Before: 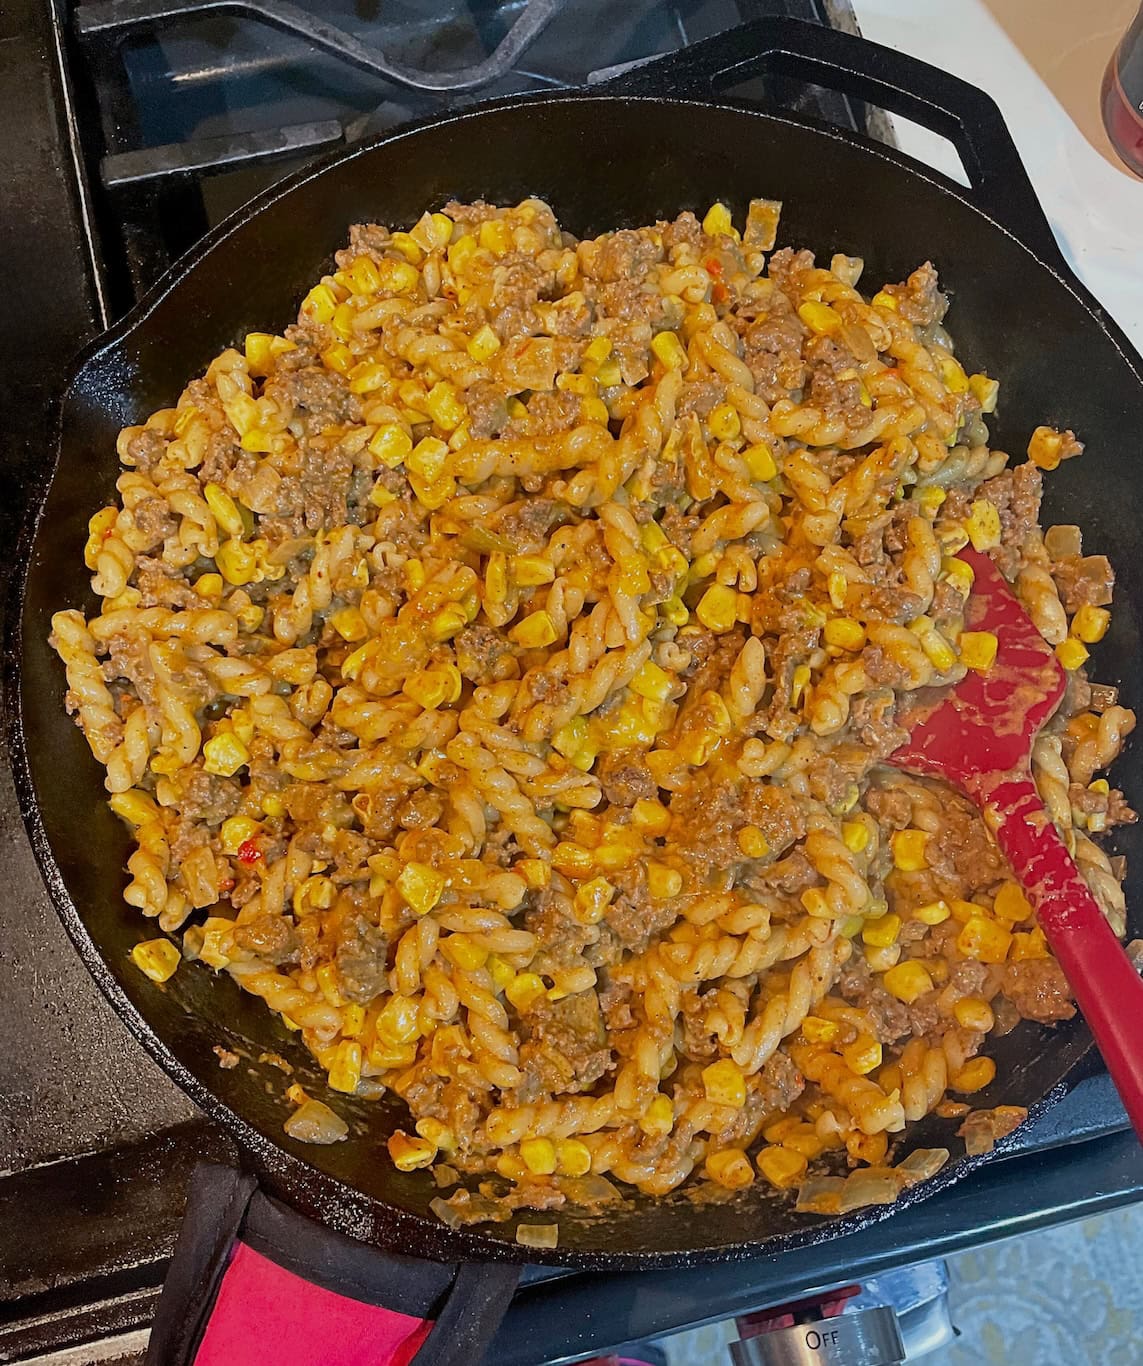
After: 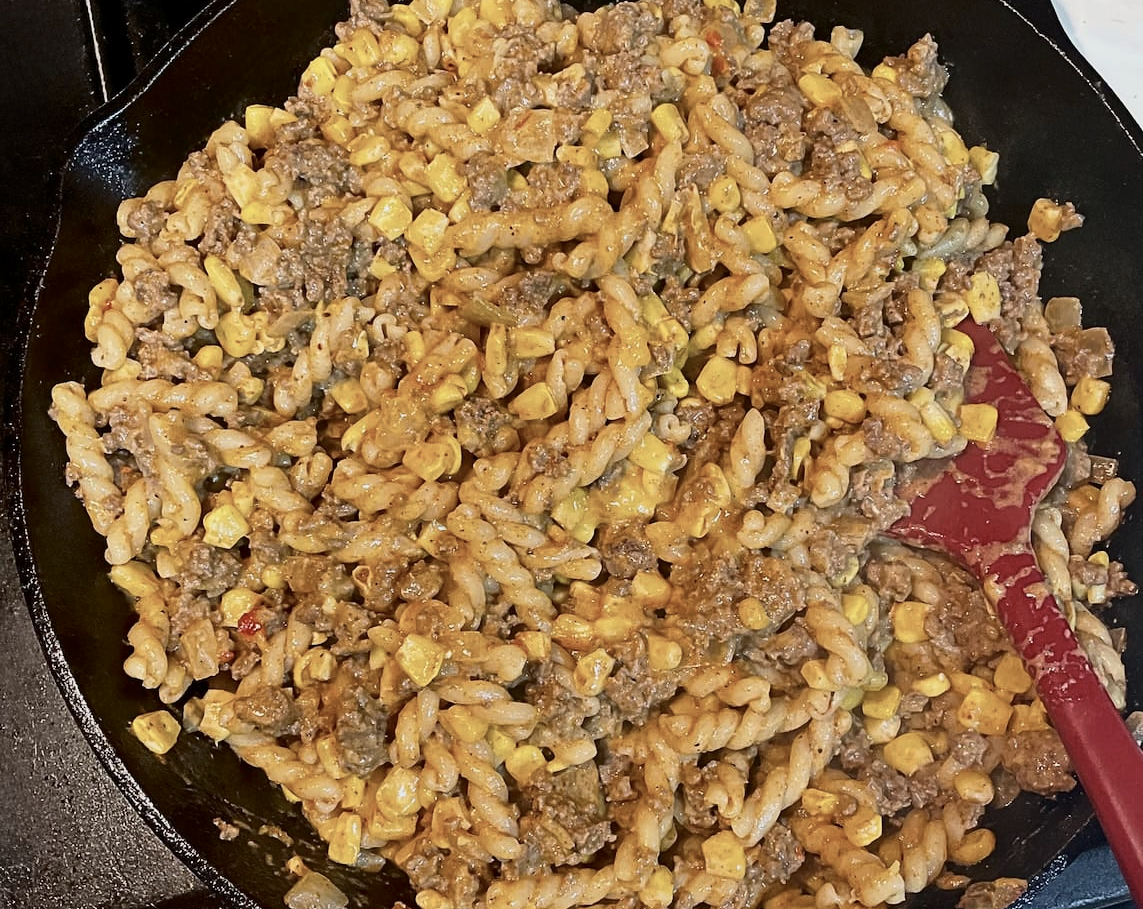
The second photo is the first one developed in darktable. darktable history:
crop: top 16.727%, bottom 16.727%
contrast brightness saturation: contrast 0.25, saturation -0.31
